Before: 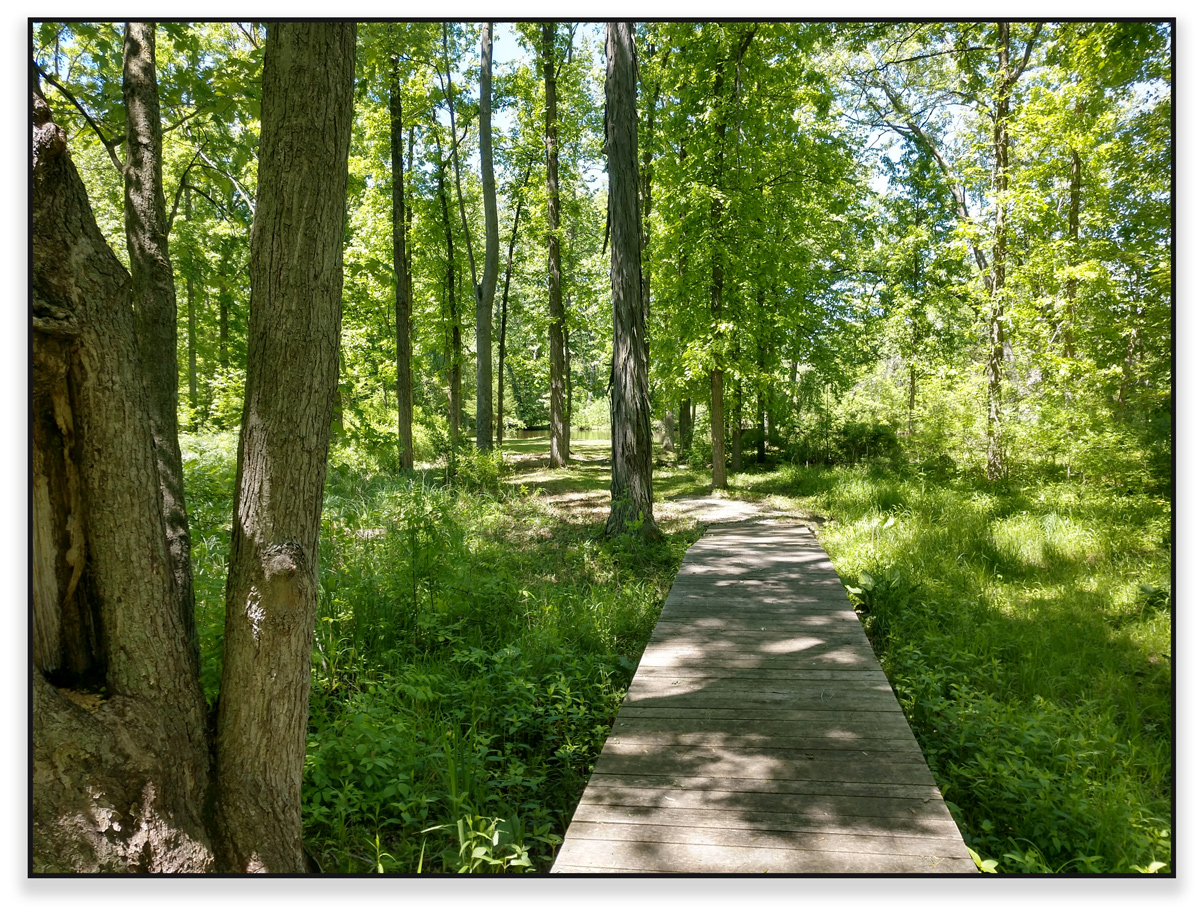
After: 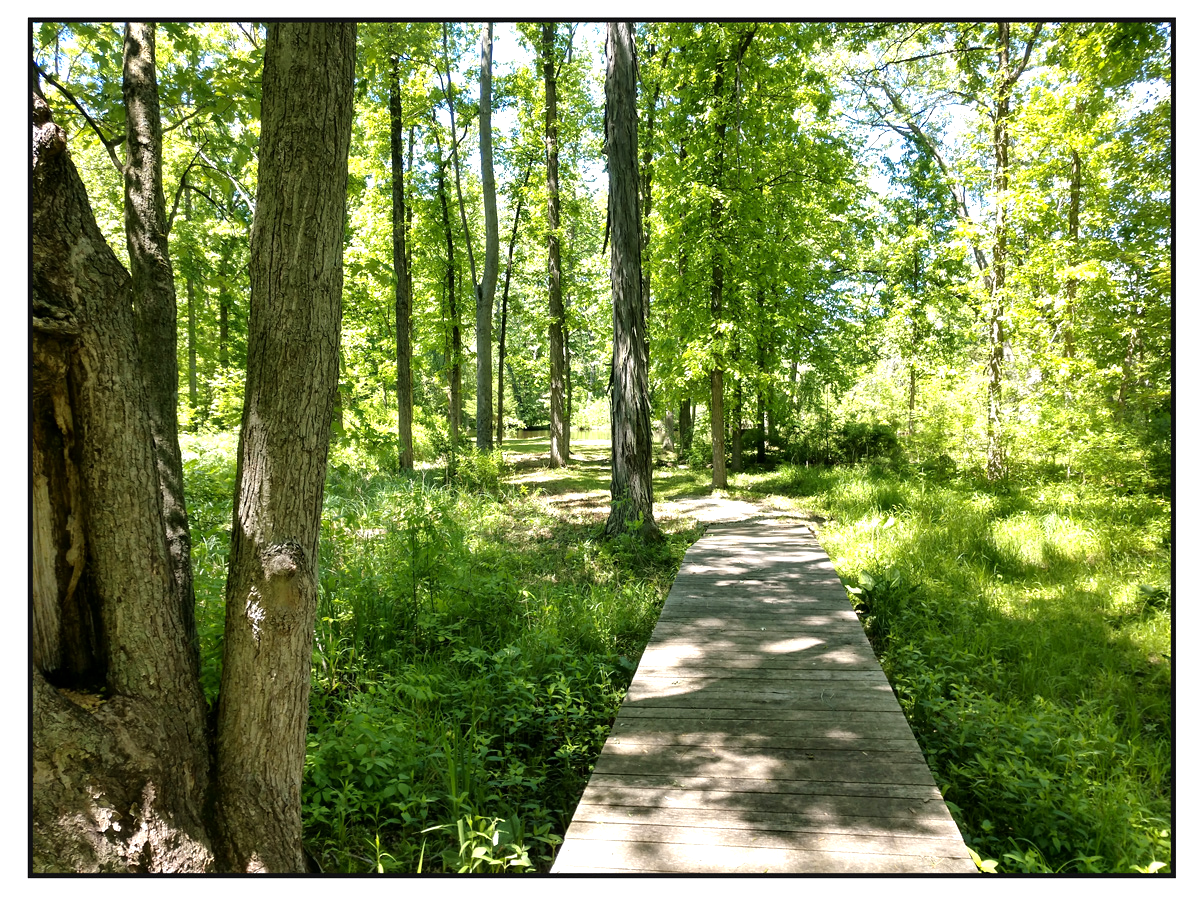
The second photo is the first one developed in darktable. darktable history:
tone equalizer: -8 EV -0.765 EV, -7 EV -0.729 EV, -6 EV -0.588 EV, -5 EV -0.401 EV, -3 EV 0.399 EV, -2 EV 0.6 EV, -1 EV 0.682 EV, +0 EV 0.748 EV
